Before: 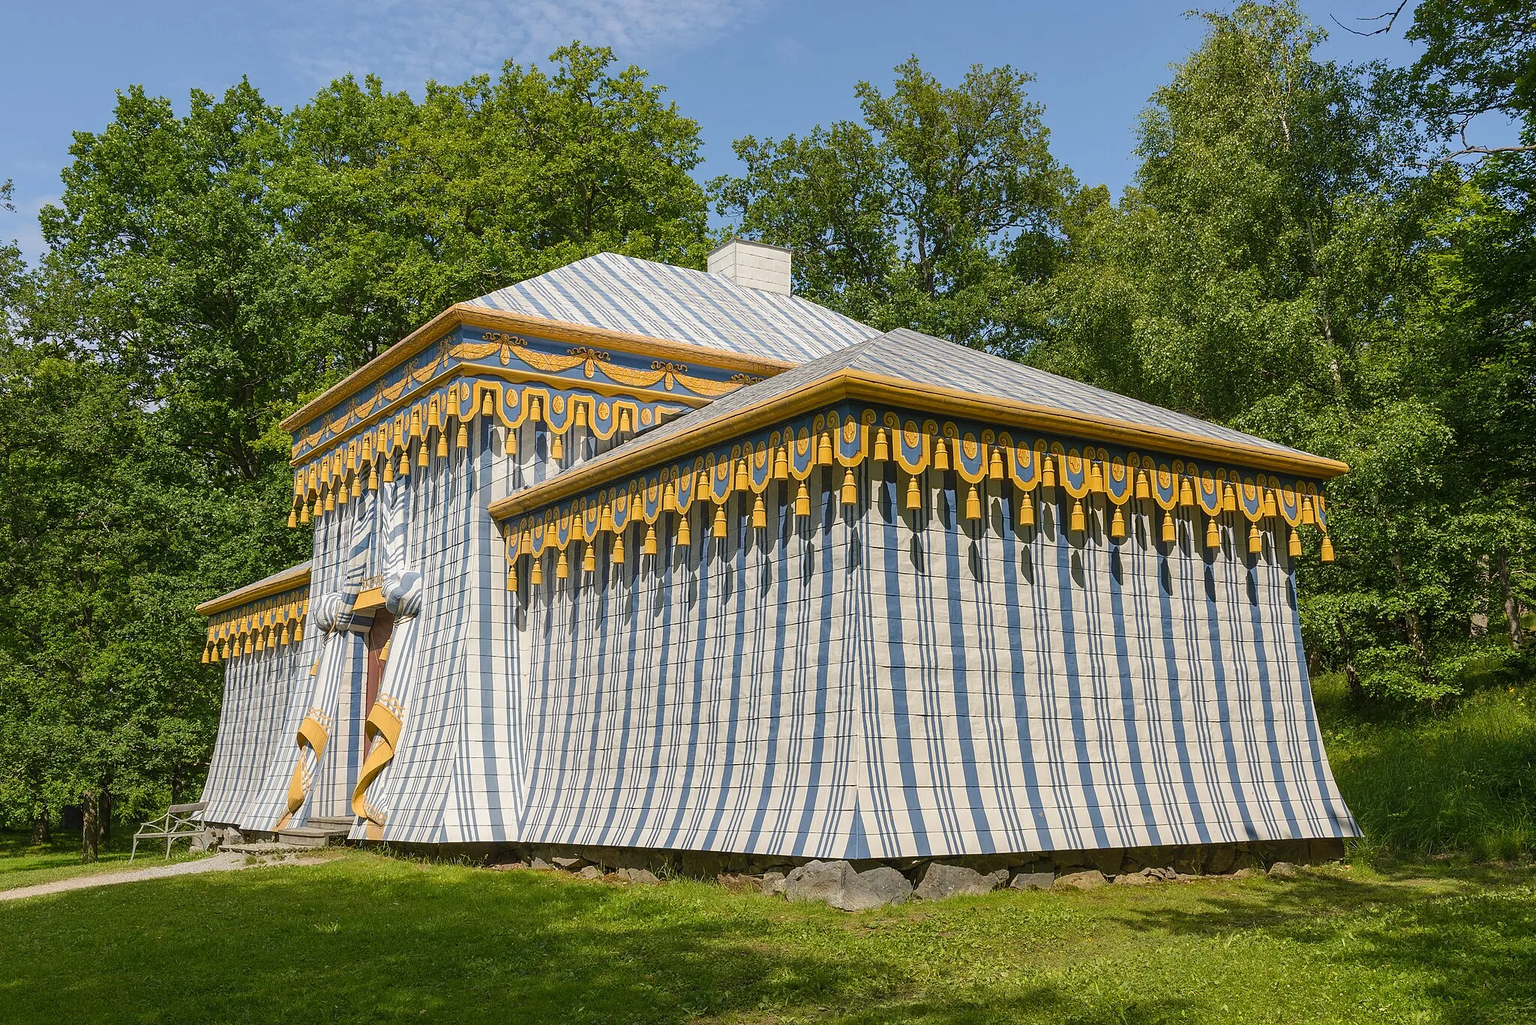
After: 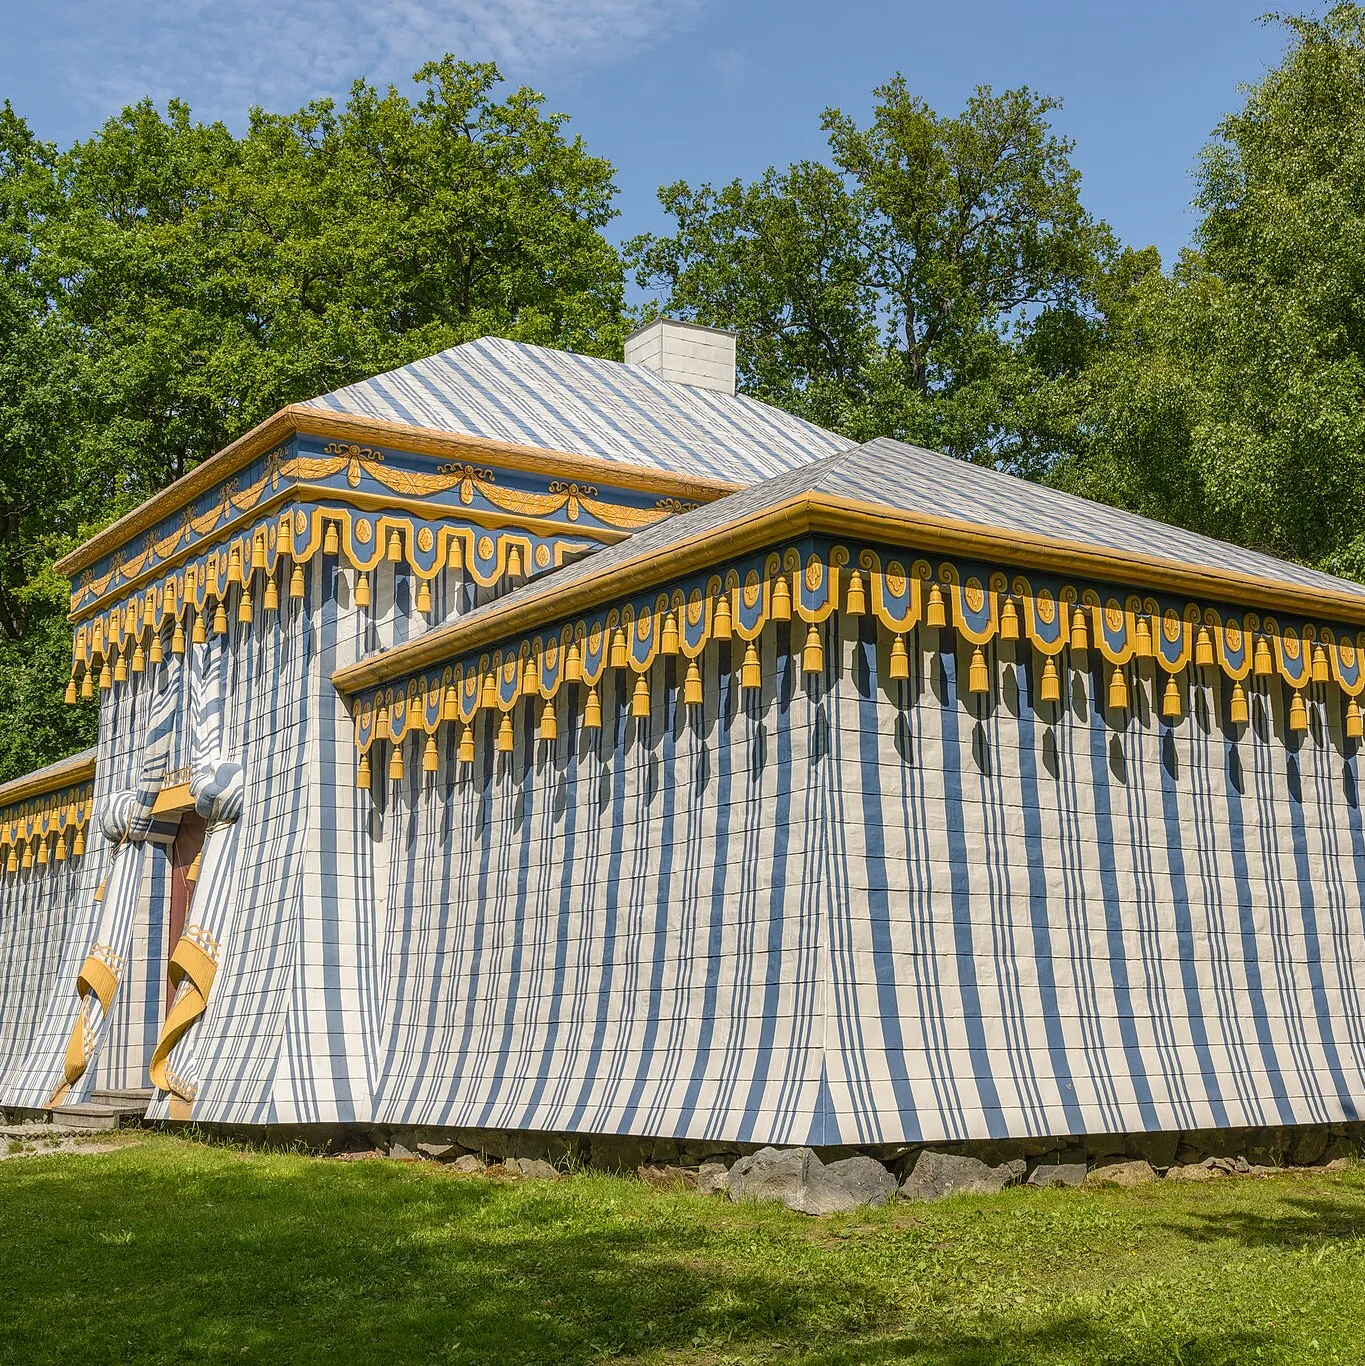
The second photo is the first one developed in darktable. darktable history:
crop and rotate: left 15.587%, right 17.738%
local contrast: on, module defaults
